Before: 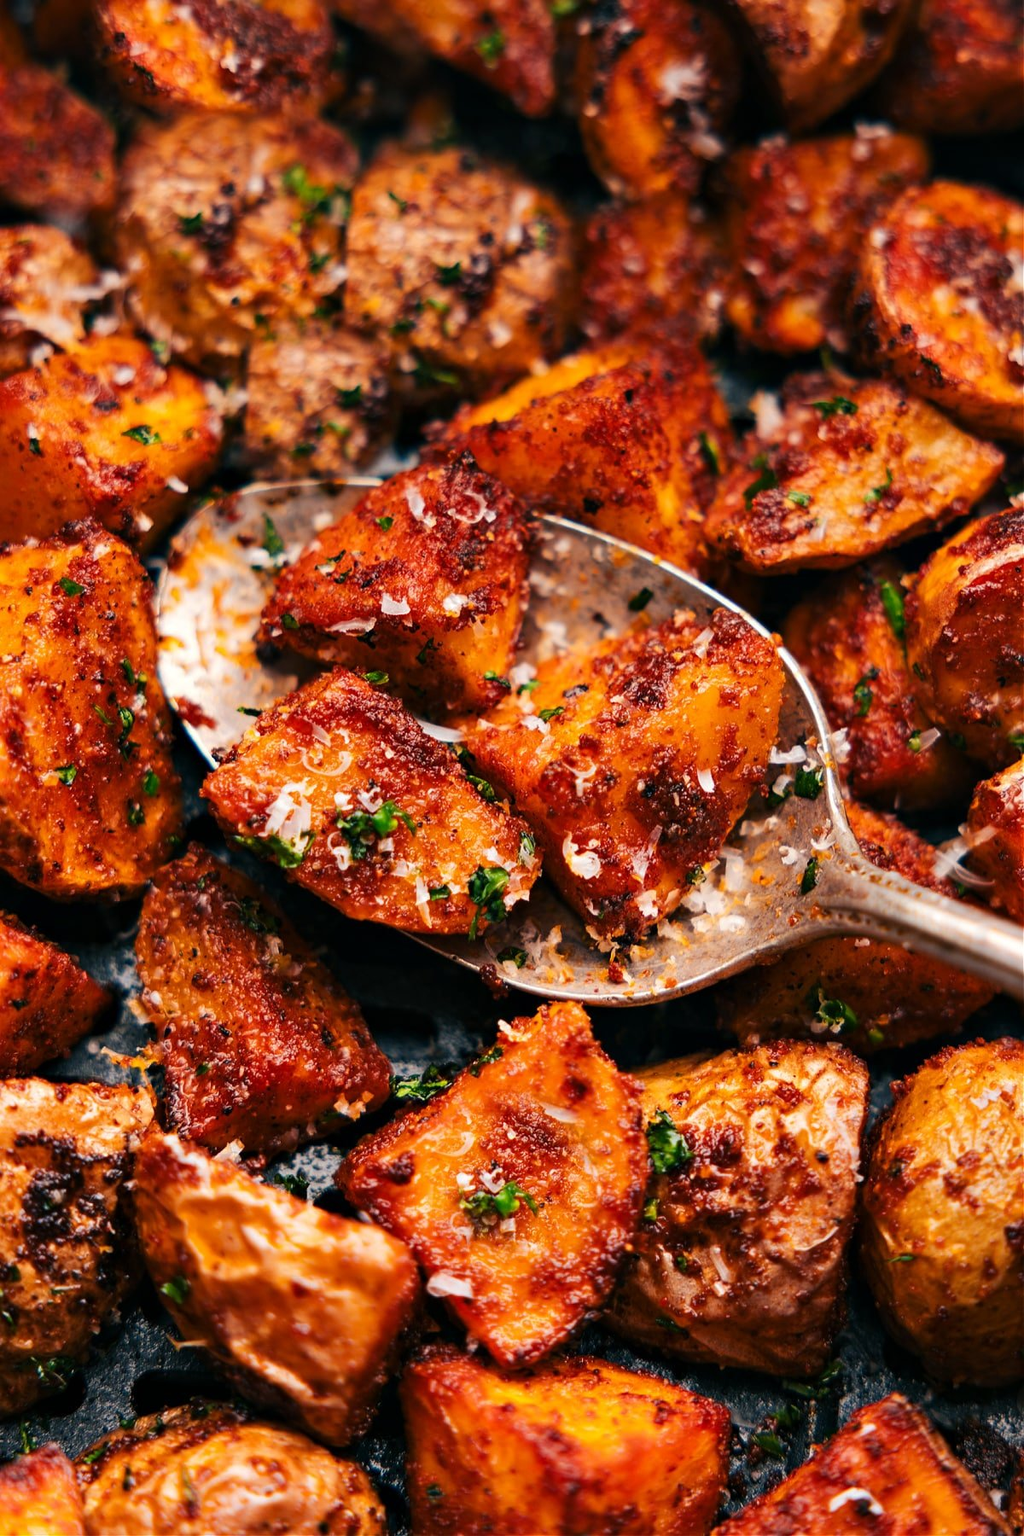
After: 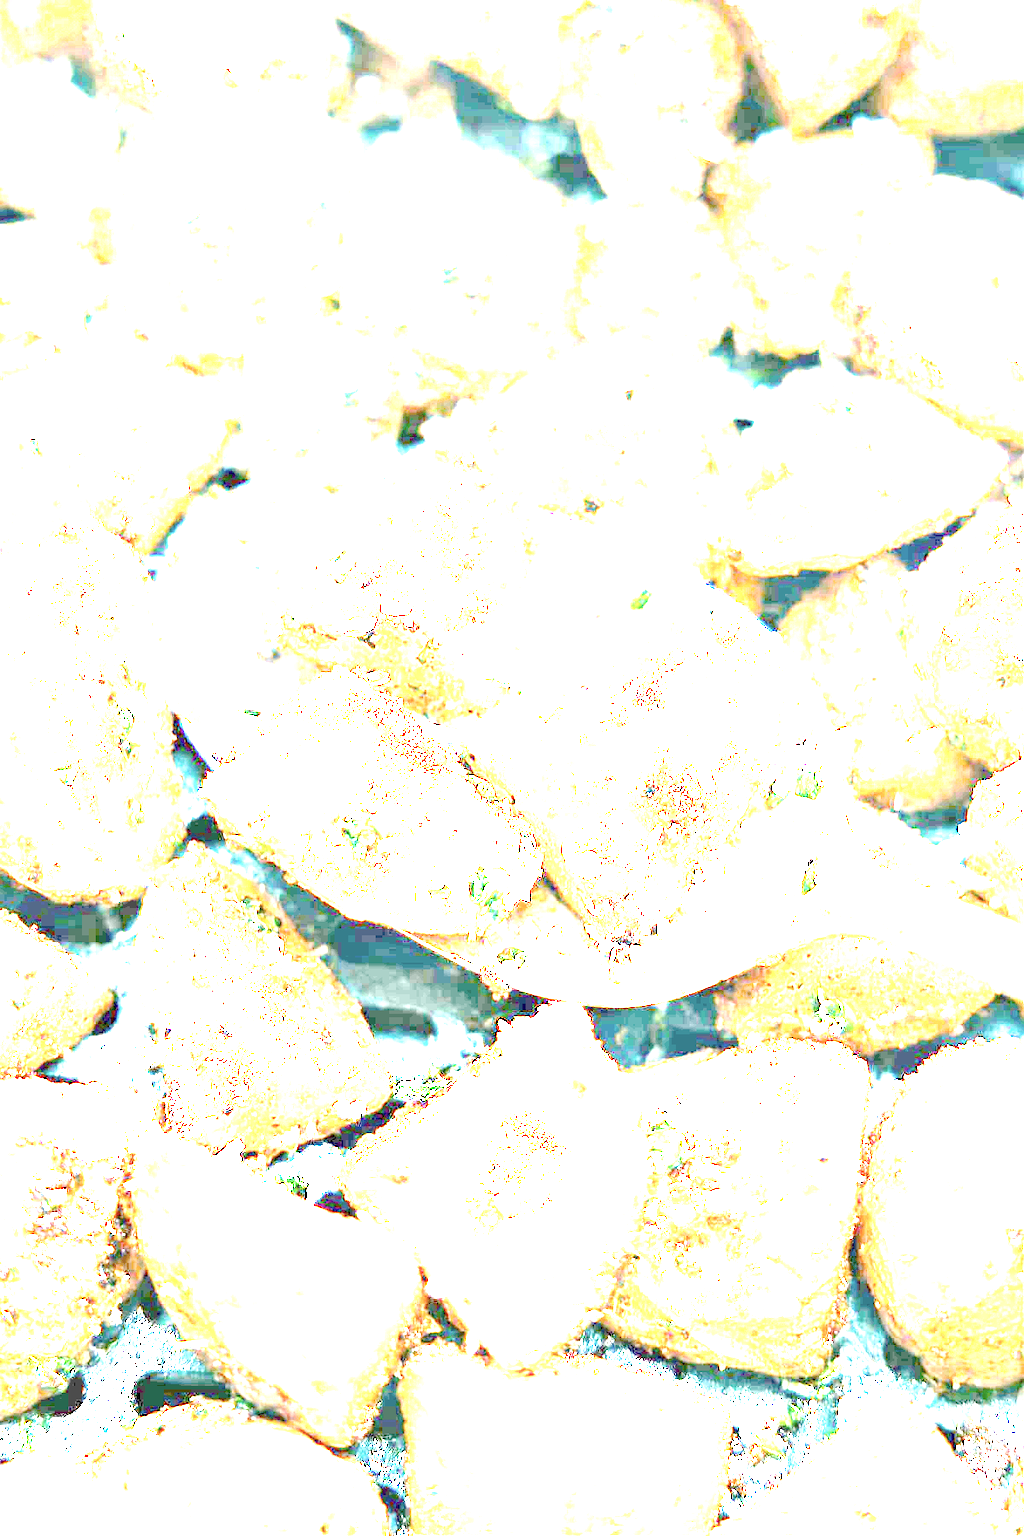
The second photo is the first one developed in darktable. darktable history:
color correction: highlights b* 0.029, saturation 0.785
exposure: exposure 7.912 EV, compensate highlight preservation false
